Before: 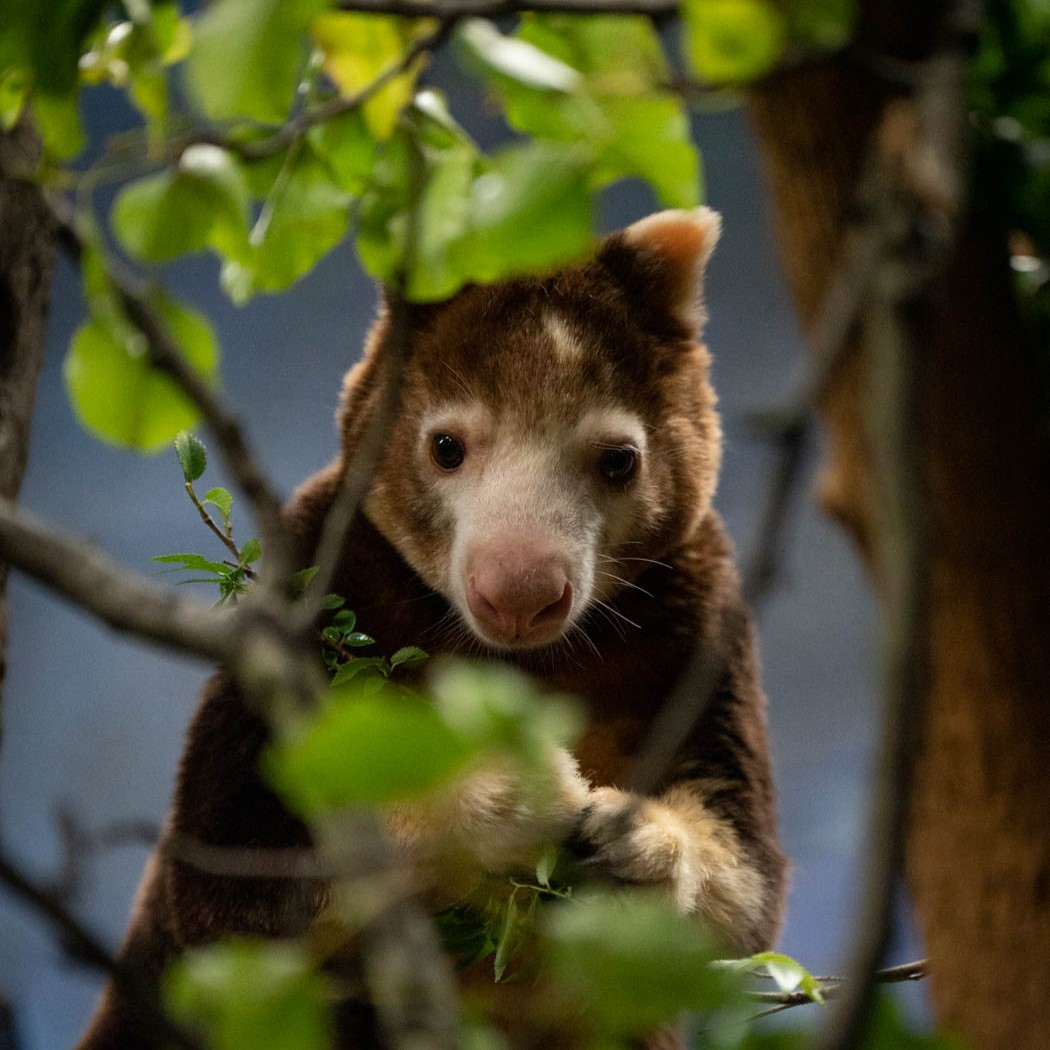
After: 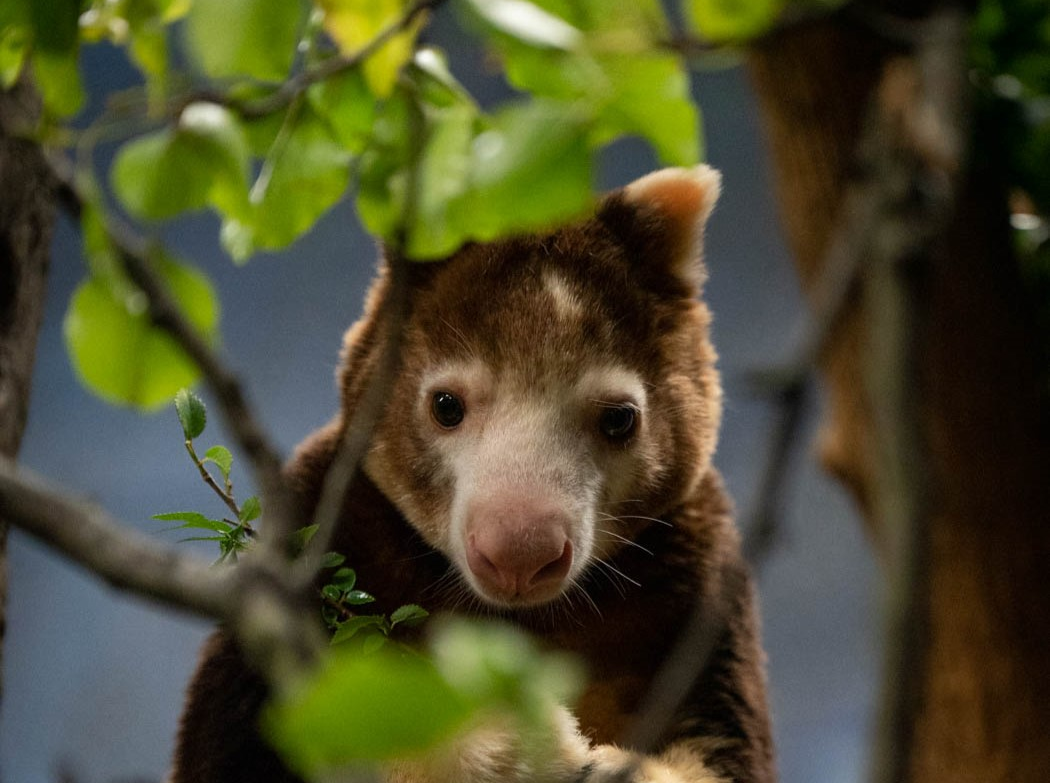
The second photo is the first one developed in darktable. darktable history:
crop: top 4.013%, bottom 21.351%
